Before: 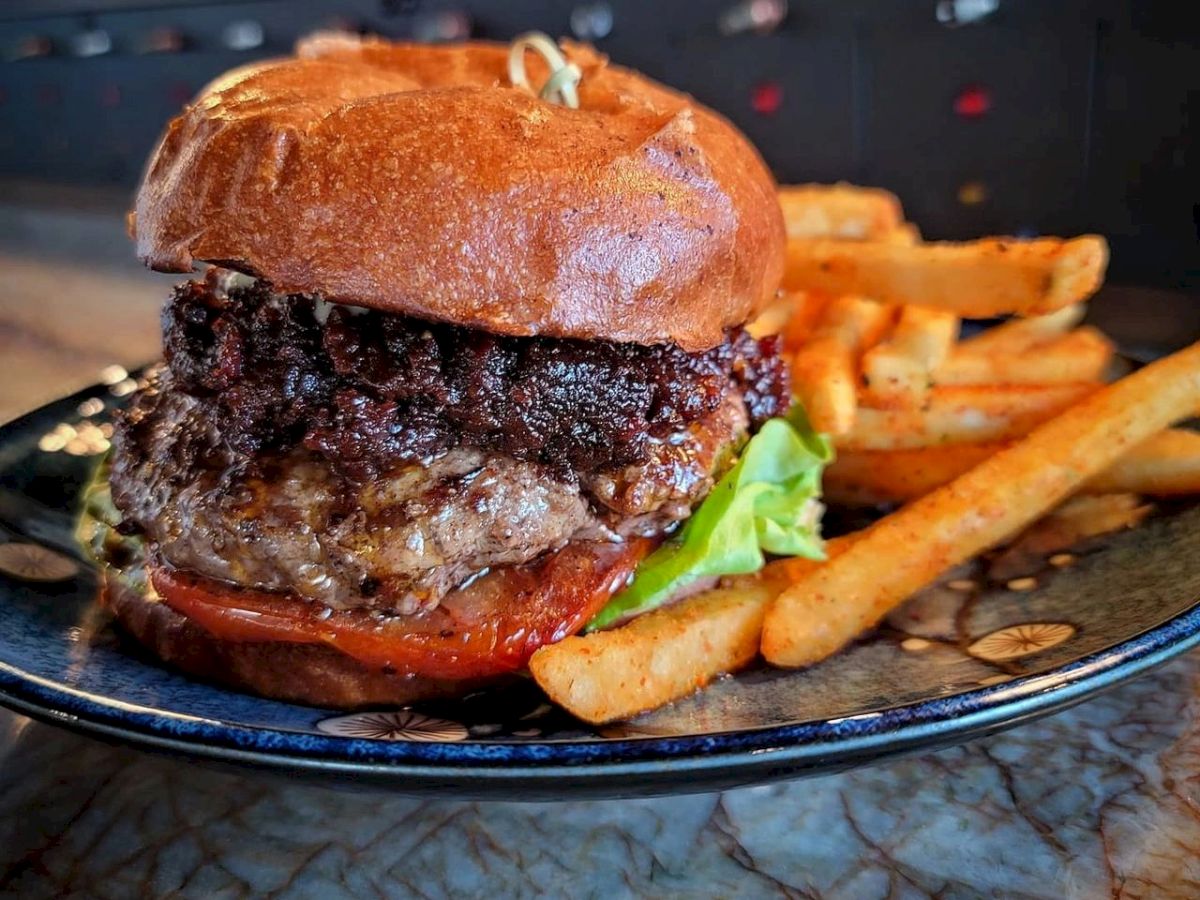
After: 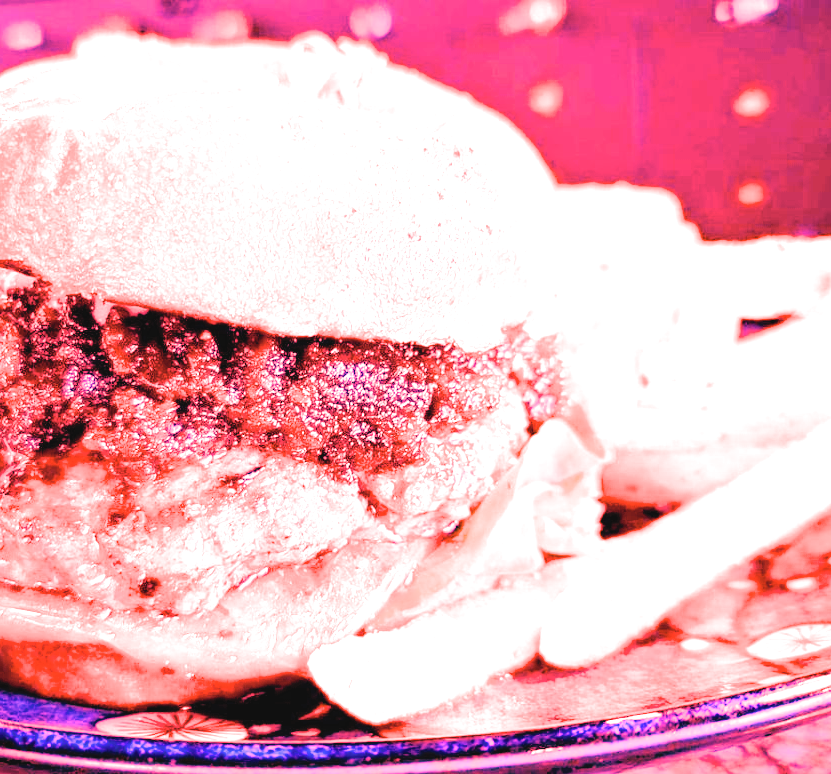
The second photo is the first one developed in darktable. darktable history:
white balance: red 4.26, blue 1.802
color balance rgb: shadows lift › chroma 2%, shadows lift › hue 247.2°, power › chroma 0.3%, power › hue 25.2°, highlights gain › chroma 3%, highlights gain › hue 60°, global offset › luminance 0.75%, perceptual saturation grading › global saturation 20%, perceptual saturation grading › highlights -20%, perceptual saturation grading › shadows 30%, global vibrance 20%
contrast brightness saturation: contrast 0.14, brightness 0.21
exposure: black level correction 0, exposure 0.6 EV, compensate exposure bias true, compensate highlight preservation false
crop: left 18.479%, right 12.2%, bottom 13.971%
filmic rgb: black relative exposure -7.65 EV, white relative exposure 4.56 EV, hardness 3.61
